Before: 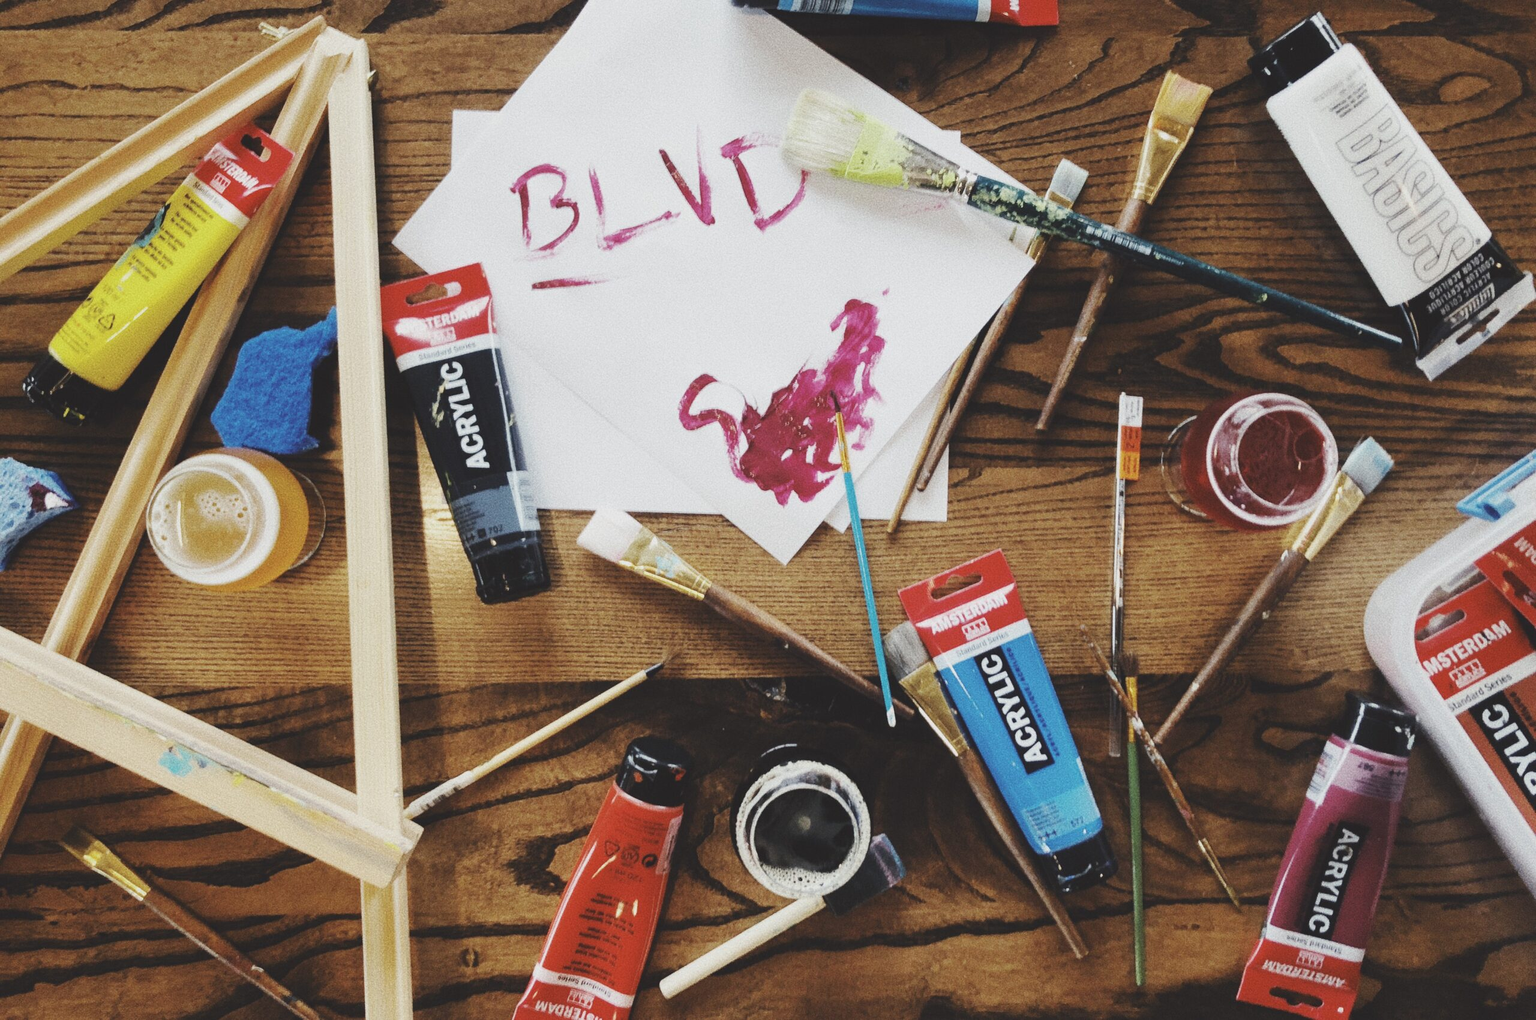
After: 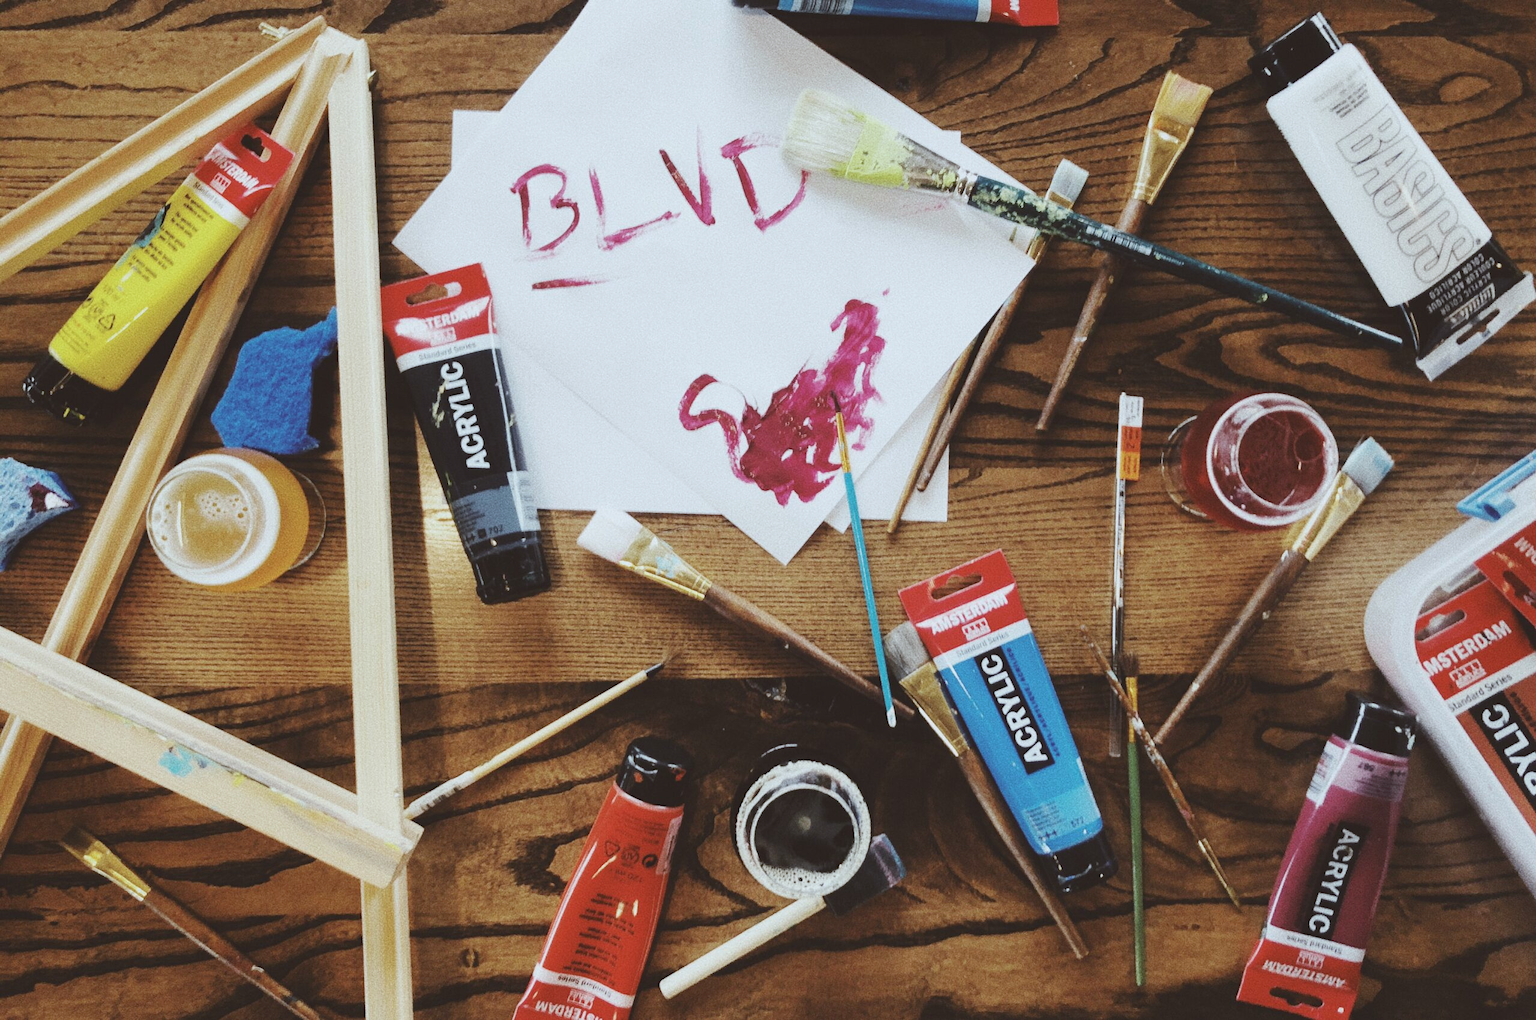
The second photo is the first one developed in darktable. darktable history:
color correction: highlights a* -3.28, highlights b* -6.24, shadows a* 3.1, shadows b* 5.19
color balance: mode lift, gamma, gain (sRGB)
